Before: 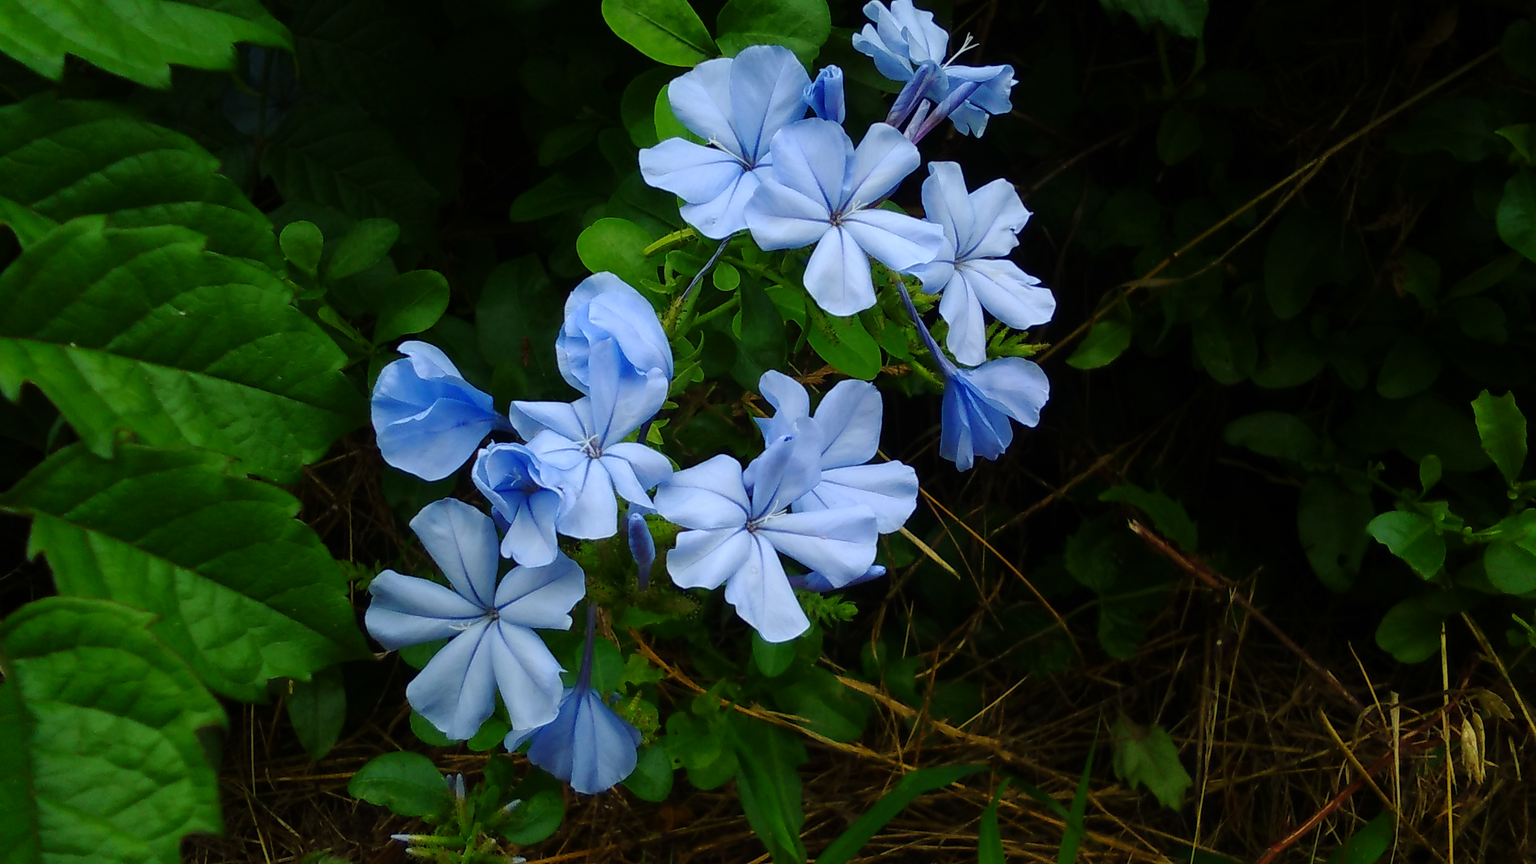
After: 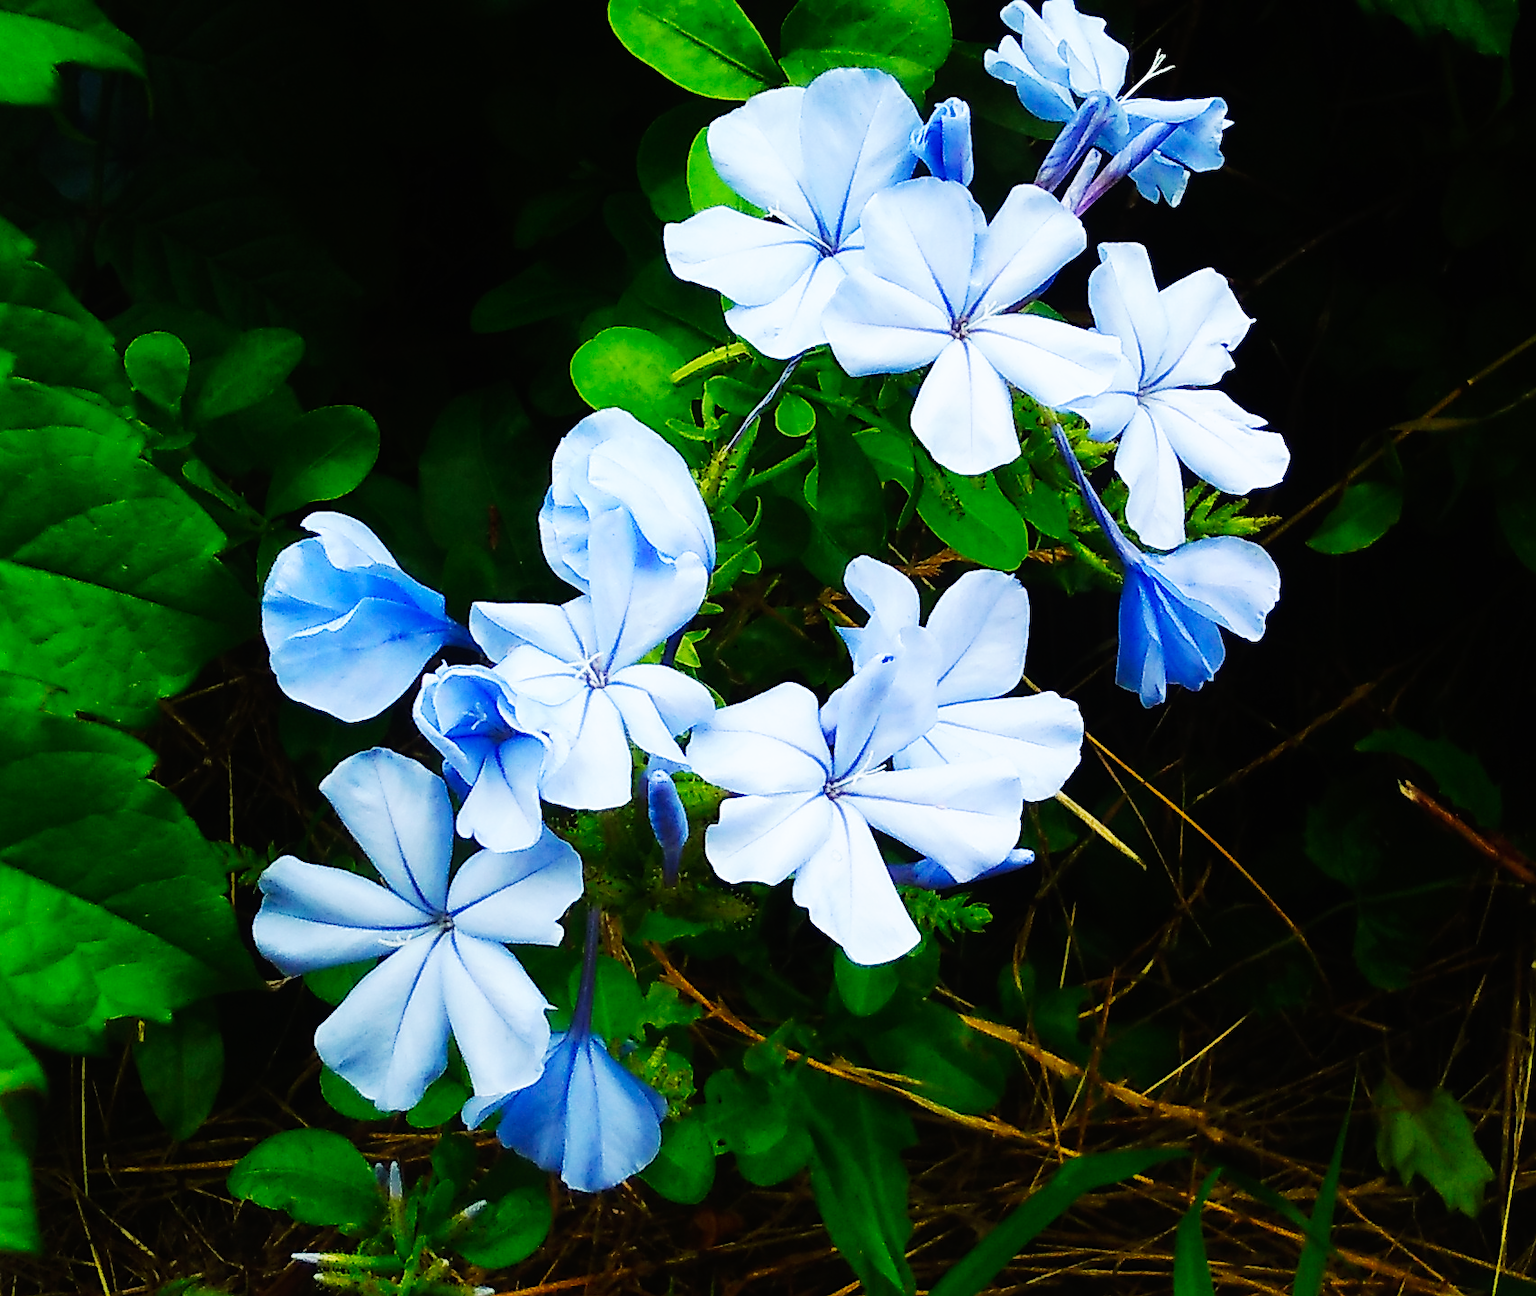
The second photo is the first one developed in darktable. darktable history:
crop and rotate: left 12.828%, right 20.543%
base curve: curves: ch0 [(0, 0) (0.007, 0.004) (0.027, 0.03) (0.046, 0.07) (0.207, 0.54) (0.442, 0.872) (0.673, 0.972) (1, 1)], preserve colors none
contrast equalizer: octaves 7, y [[0.6 ×6], [0.55 ×6], [0 ×6], [0 ×6], [0 ×6]], mix -0.295
sharpen: on, module defaults
